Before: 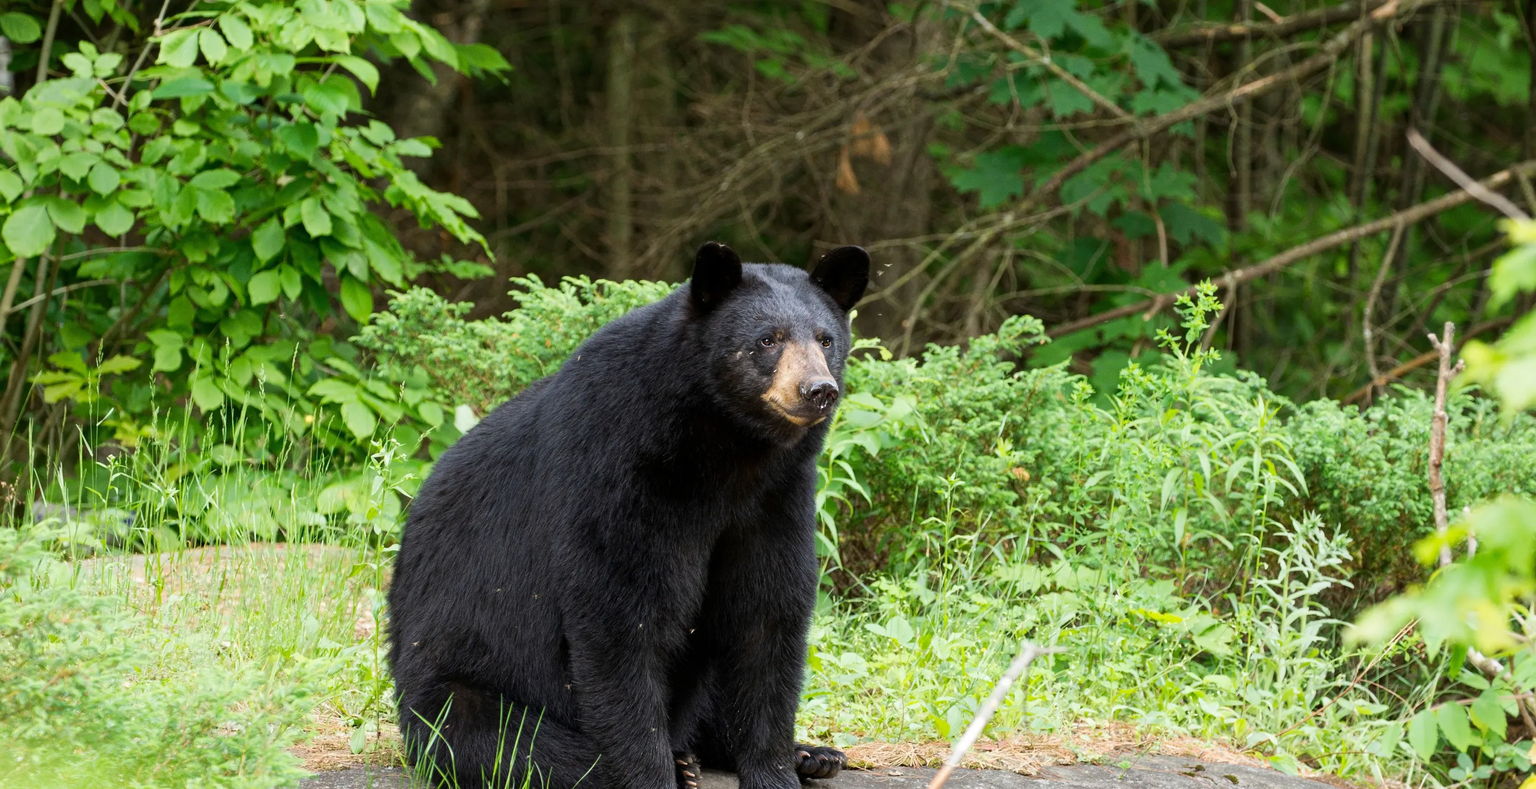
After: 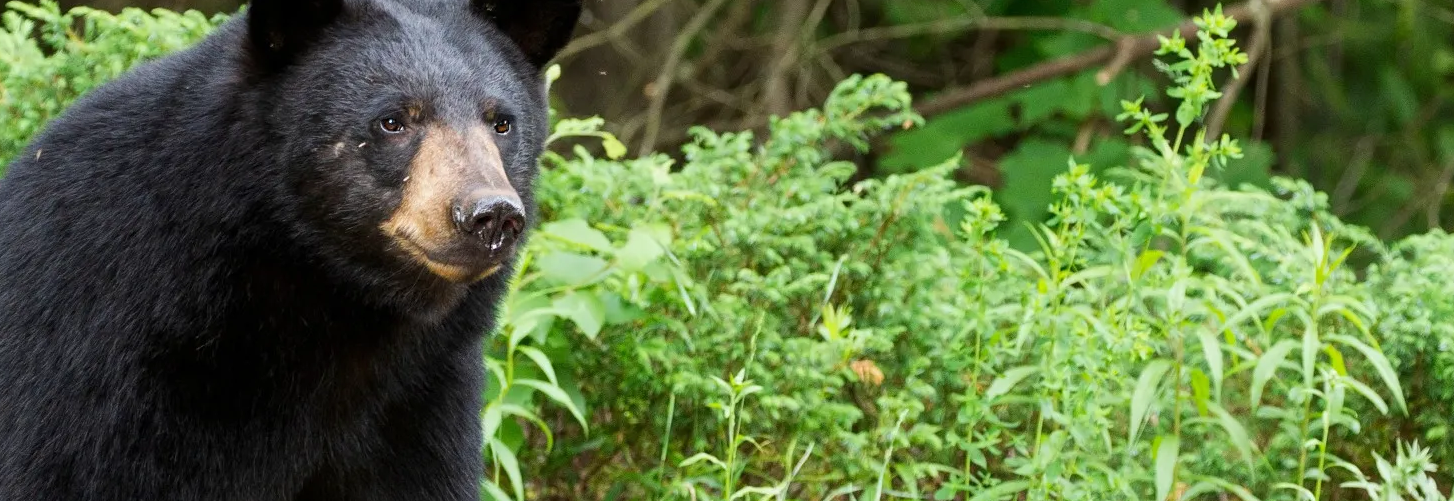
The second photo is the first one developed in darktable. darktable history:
crop: left 36.385%, top 34.988%, right 13.125%, bottom 31.125%
